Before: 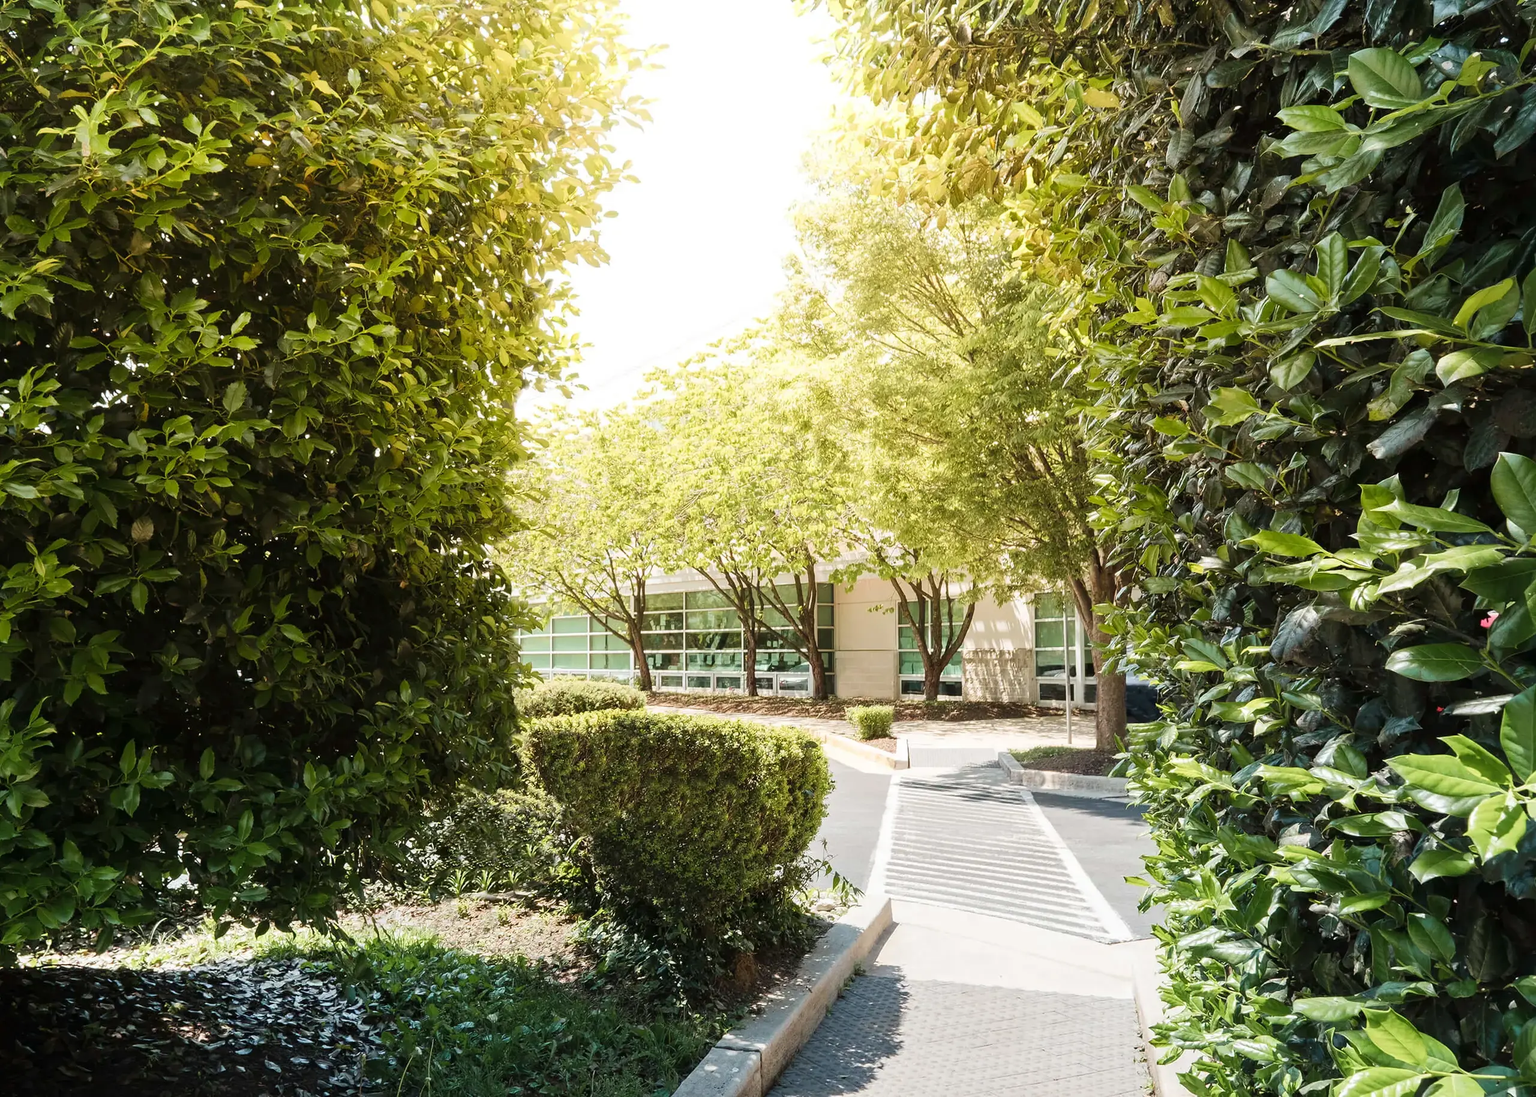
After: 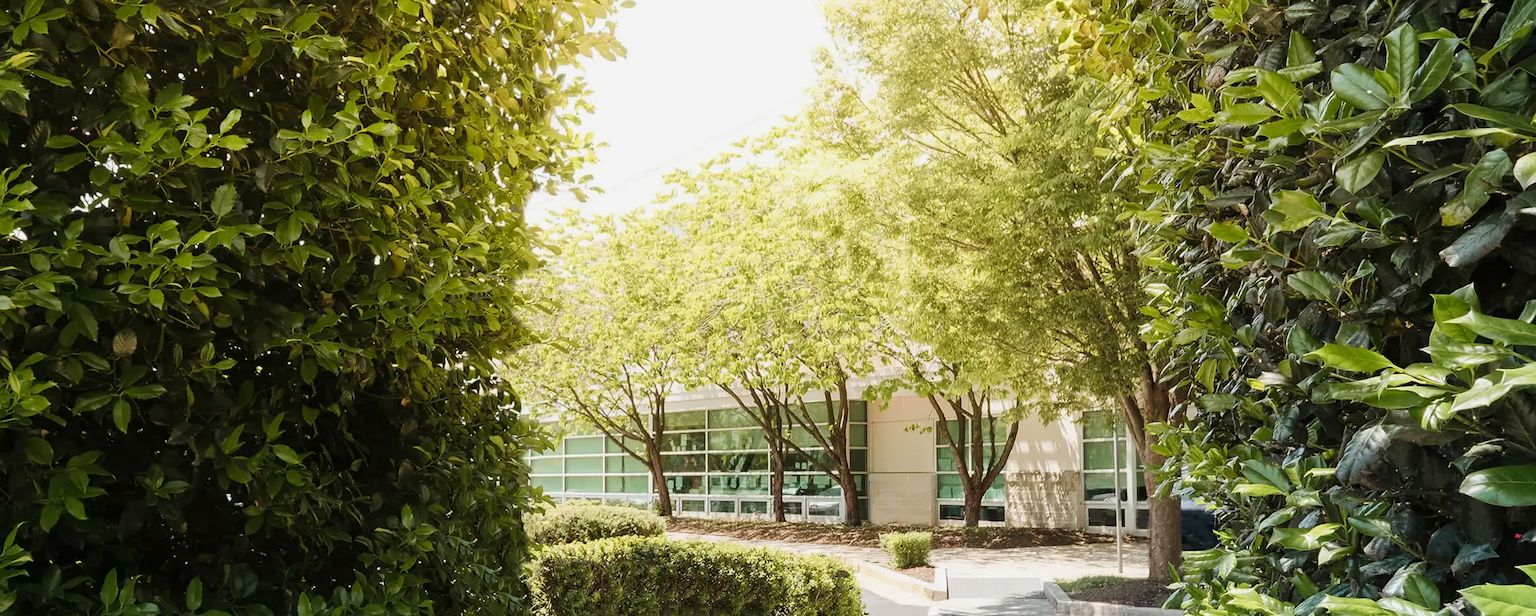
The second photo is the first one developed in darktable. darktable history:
exposure: exposure -0.151 EV, compensate highlight preservation false
crop: left 1.744%, top 19.225%, right 5.069%, bottom 28.357%
